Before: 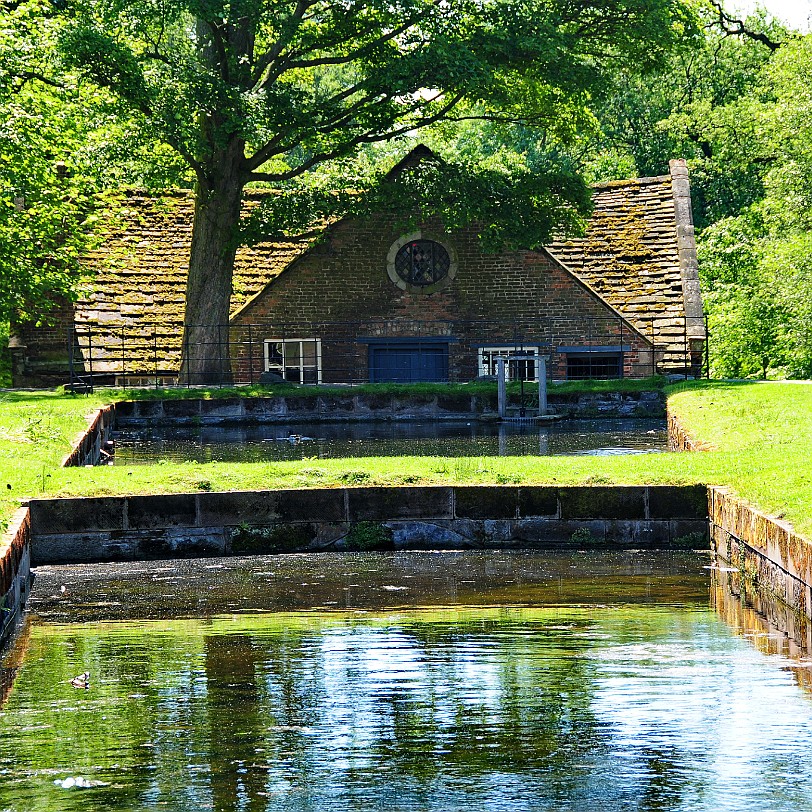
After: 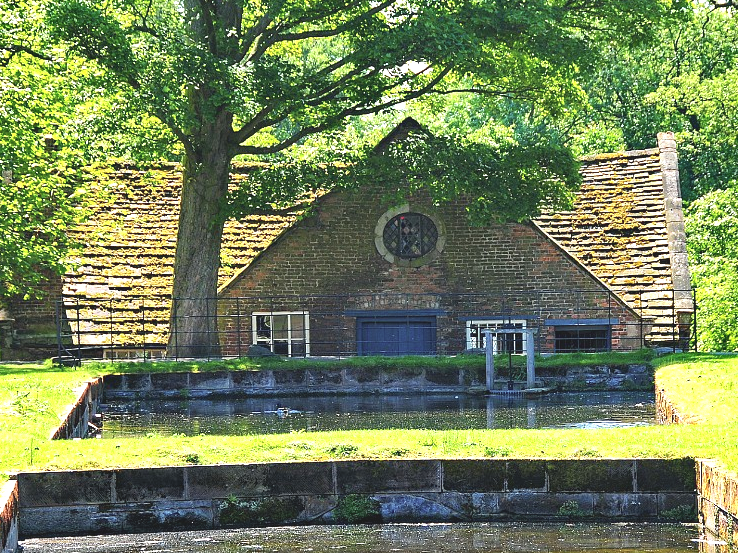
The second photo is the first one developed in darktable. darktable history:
exposure: black level correction 0, exposure 0.928 EV, compensate exposure bias true, compensate highlight preservation false
crop: left 1.512%, top 3.438%, right 7.582%, bottom 28.44%
contrast brightness saturation: contrast -0.165, brightness 0.042, saturation -0.125
shadows and highlights: shadows 35.31, highlights -35.06, soften with gaussian
